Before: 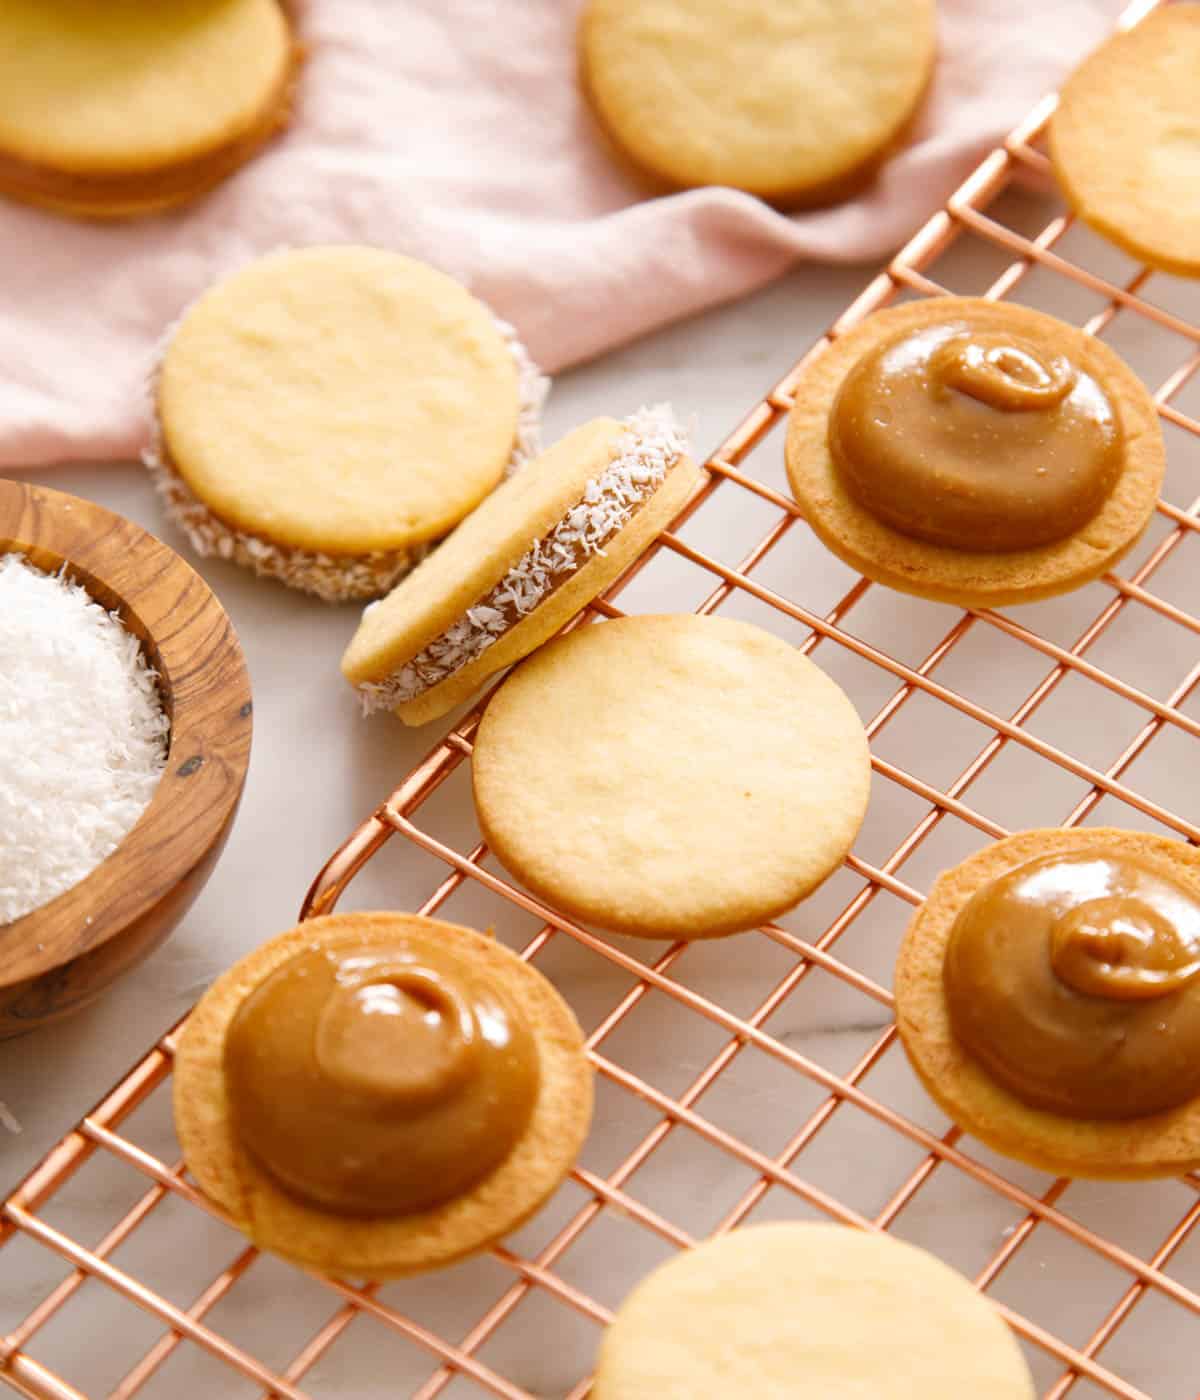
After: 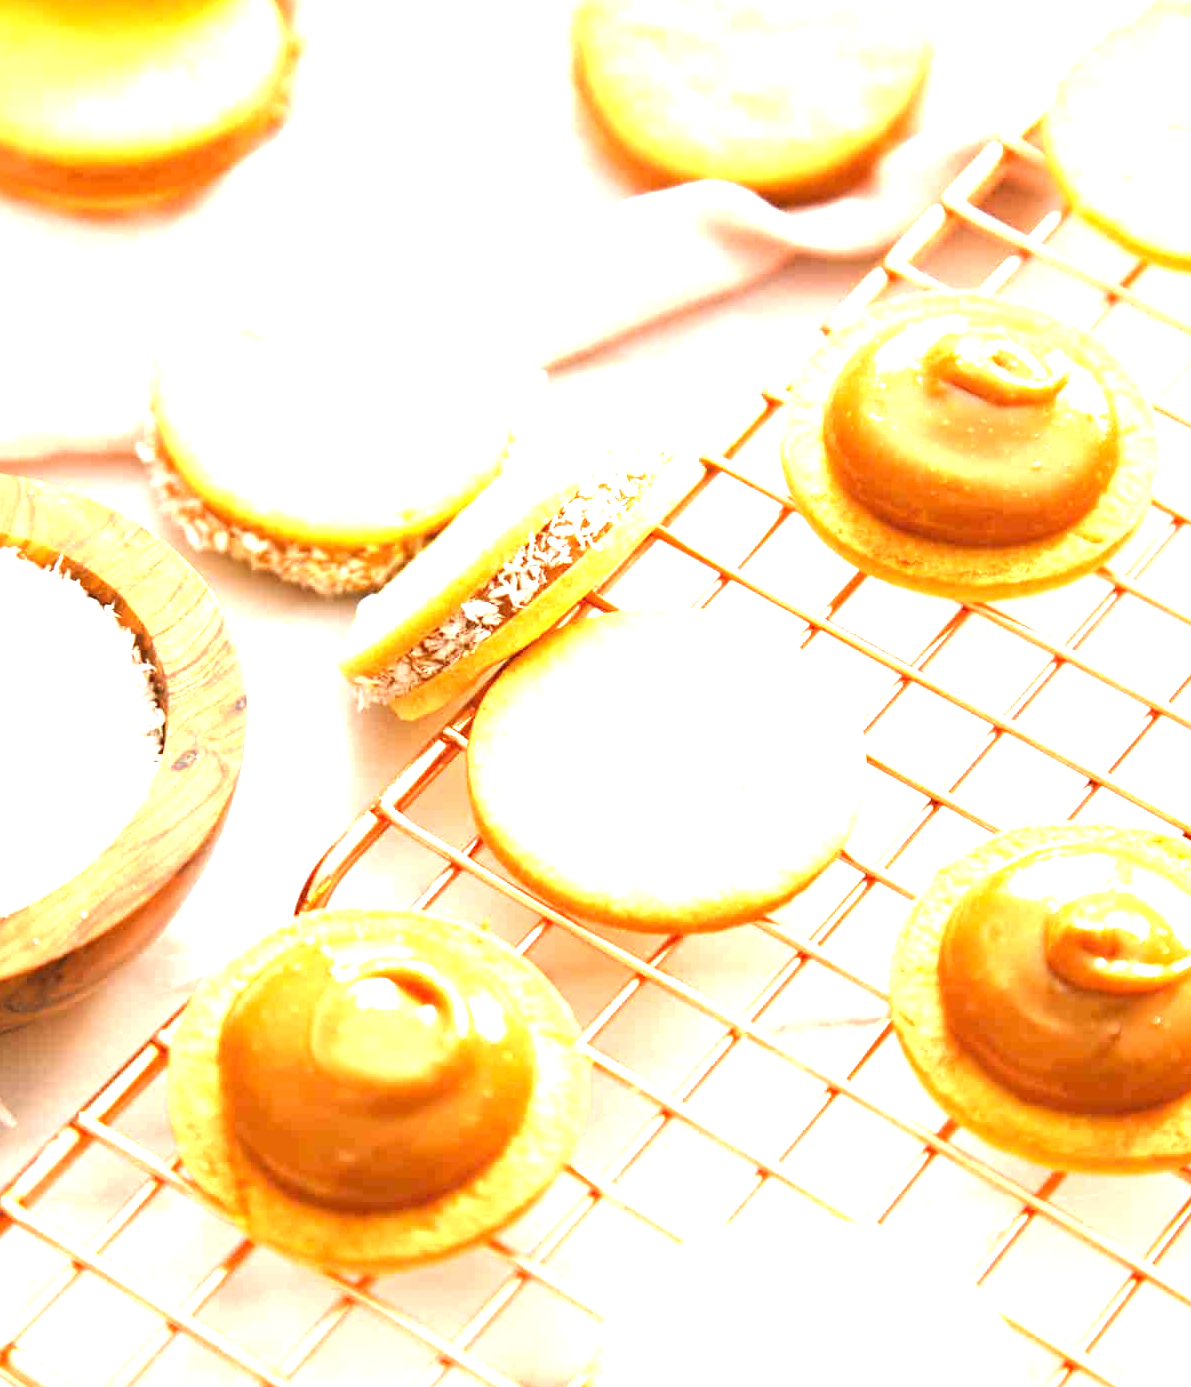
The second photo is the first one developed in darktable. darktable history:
crop: left 0.434%, top 0.485%, right 0.244%, bottom 0.386%
exposure: exposure 2 EV, compensate exposure bias true, compensate highlight preservation false
